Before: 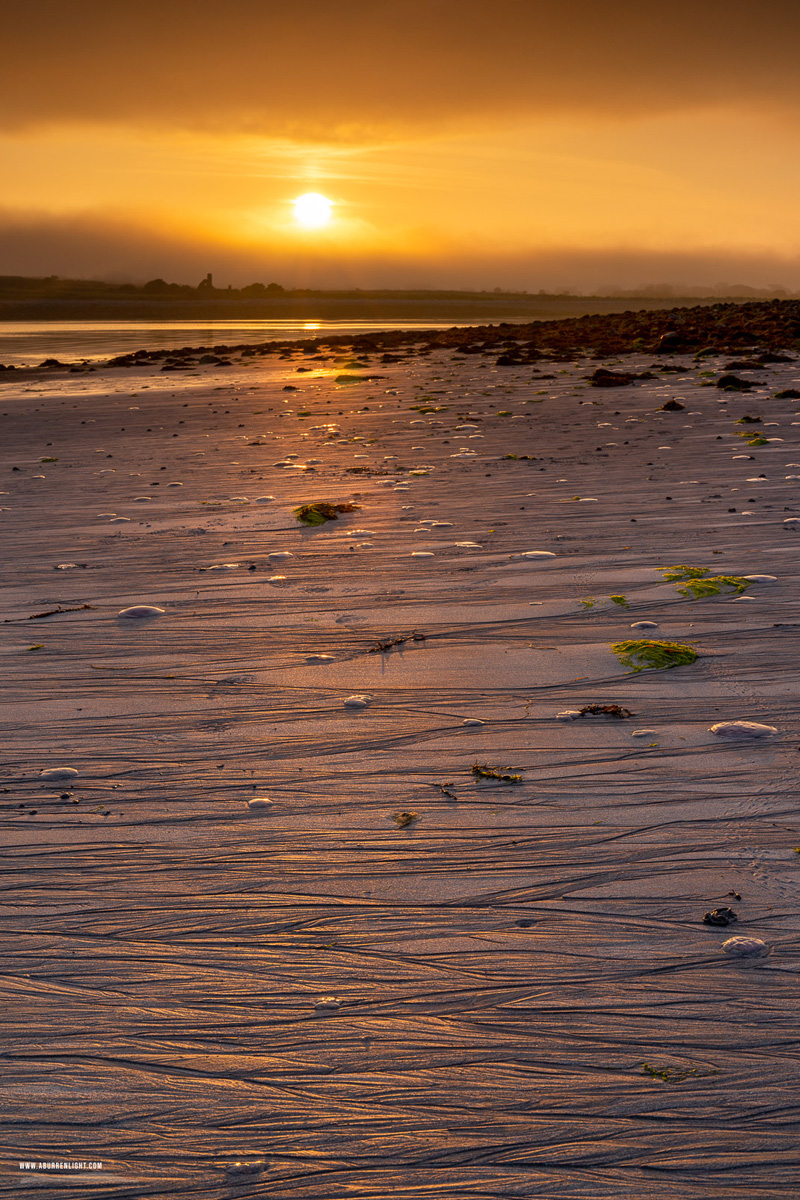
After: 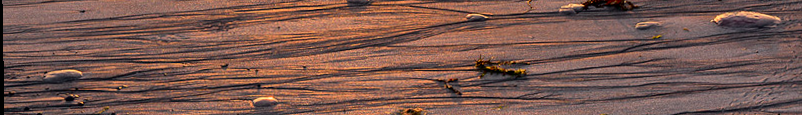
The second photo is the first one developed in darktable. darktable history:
tone curve: curves: ch0 [(0, 0) (0.035, 0.011) (0.133, 0.076) (0.285, 0.265) (0.491, 0.541) (0.617, 0.693) (0.704, 0.77) (0.794, 0.865) (0.895, 0.938) (1, 0.976)]; ch1 [(0, 0) (0.318, 0.278) (0.444, 0.427) (0.502, 0.497) (0.543, 0.547) (0.601, 0.641) (0.746, 0.764) (1, 1)]; ch2 [(0, 0) (0.316, 0.292) (0.381, 0.37) (0.423, 0.448) (0.476, 0.482) (0.502, 0.5) (0.543, 0.547) (0.587, 0.613) (0.642, 0.672) (0.704, 0.727) (0.865, 0.827) (1, 0.951)], color space Lab, independent channels, preserve colors none
crop and rotate: top 59.084%, bottom 30.916%
rotate and perspective: rotation -1°, crop left 0.011, crop right 0.989, crop top 0.025, crop bottom 0.975
